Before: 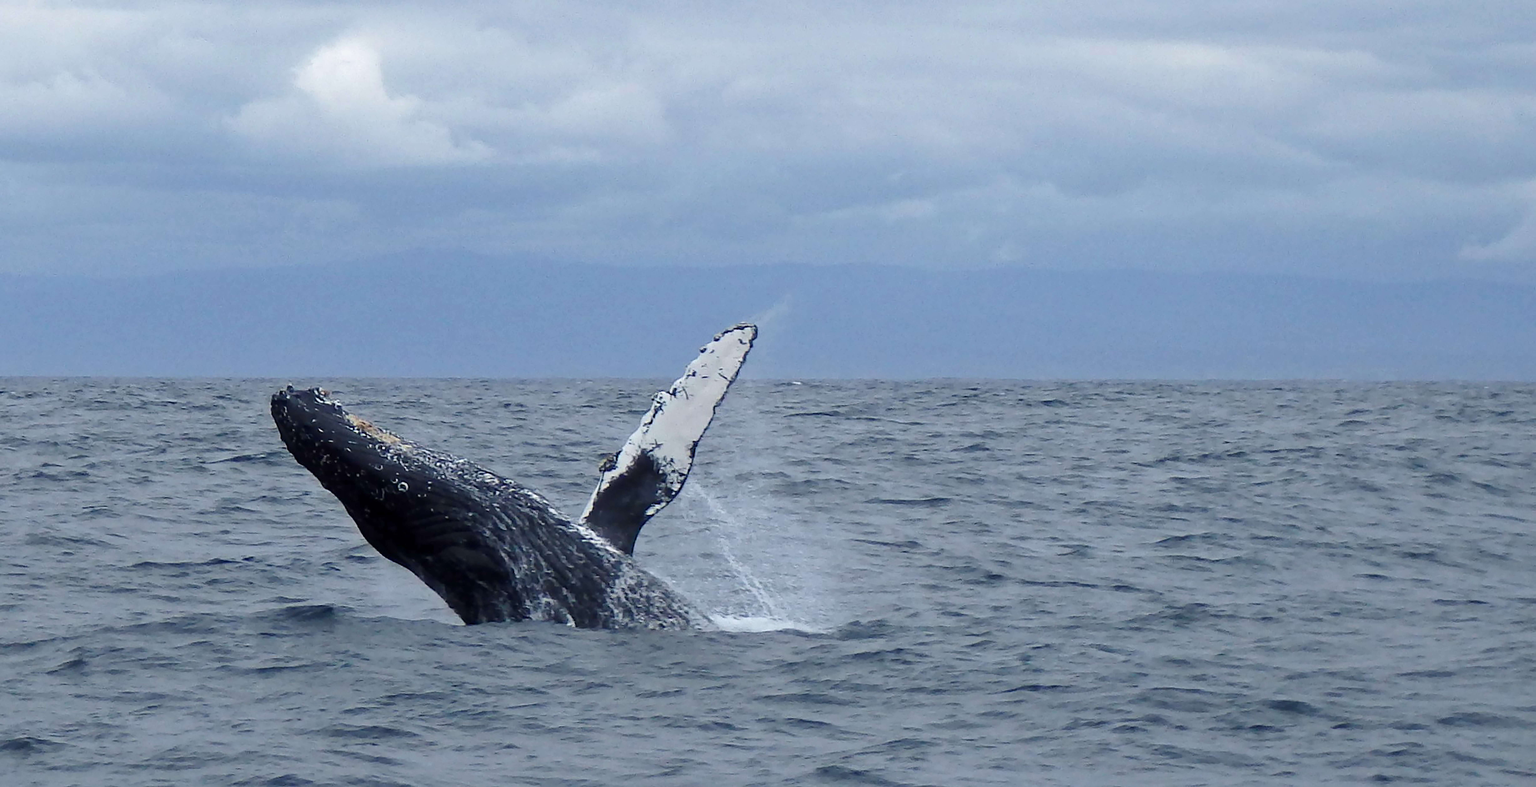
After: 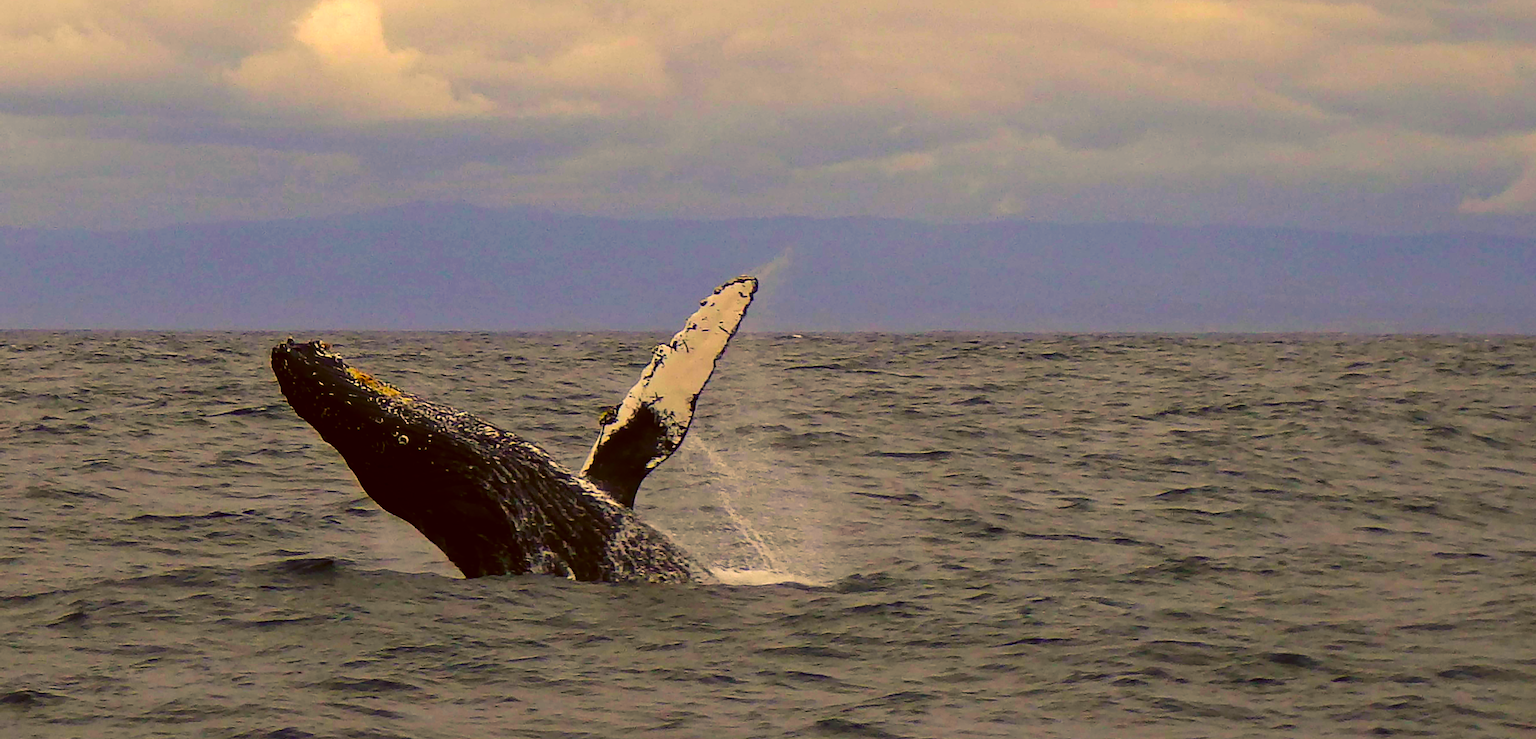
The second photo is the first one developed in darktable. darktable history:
tone equalizer: edges refinement/feathering 500, mask exposure compensation -1.57 EV, preserve details no
crop and rotate: top 6.016%
haze removal: strength 0.277, distance 0.251, compatibility mode true, adaptive false
tone curve: curves: ch0 [(0, 0) (0.003, 0.008) (0.011, 0.011) (0.025, 0.014) (0.044, 0.021) (0.069, 0.029) (0.1, 0.042) (0.136, 0.06) (0.177, 0.09) (0.224, 0.126) (0.277, 0.177) (0.335, 0.243) (0.399, 0.31) (0.468, 0.388) (0.543, 0.484) (0.623, 0.585) (0.709, 0.683) (0.801, 0.775) (0.898, 0.873) (1, 1)], preserve colors none
color correction: highlights a* 10.69, highlights b* 30.61, shadows a* 2.66, shadows b* 18.17, saturation 1.72
